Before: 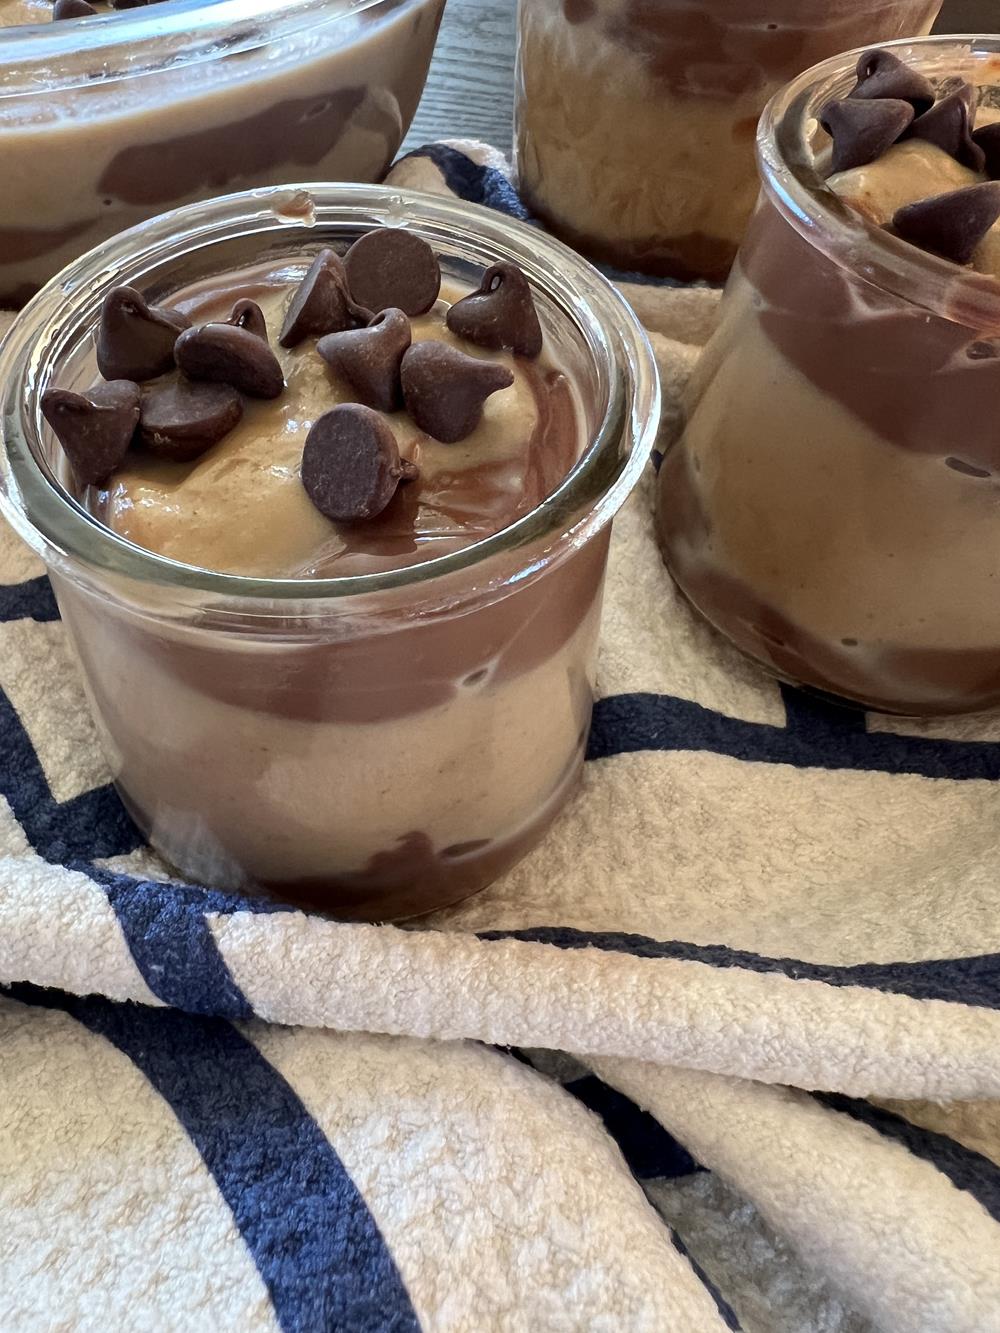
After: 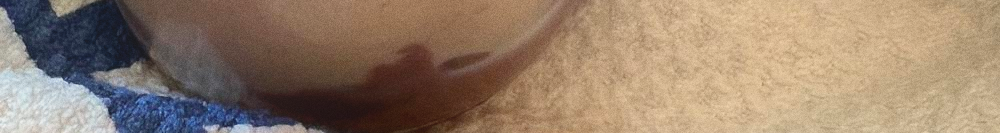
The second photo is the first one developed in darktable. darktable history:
crop and rotate: top 59.084%, bottom 30.916%
grain: on, module defaults
local contrast: detail 69%
